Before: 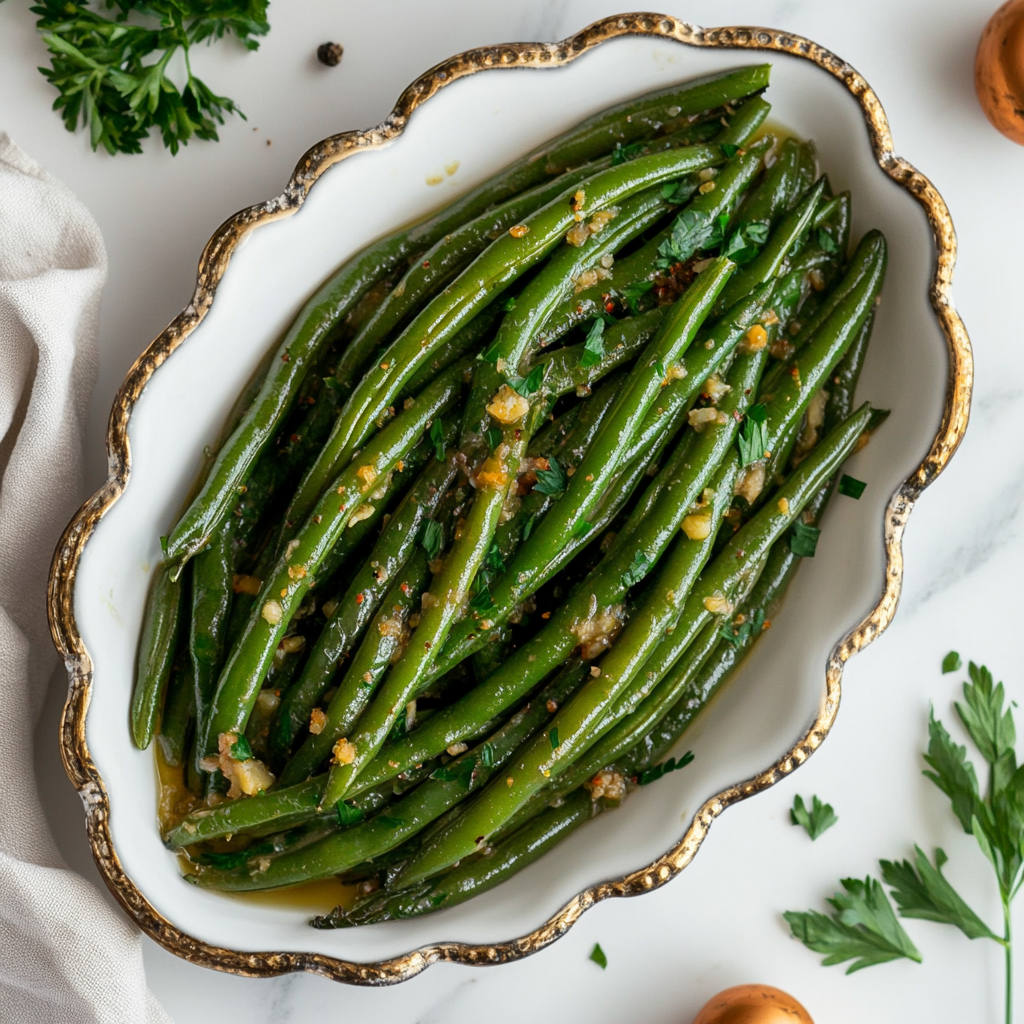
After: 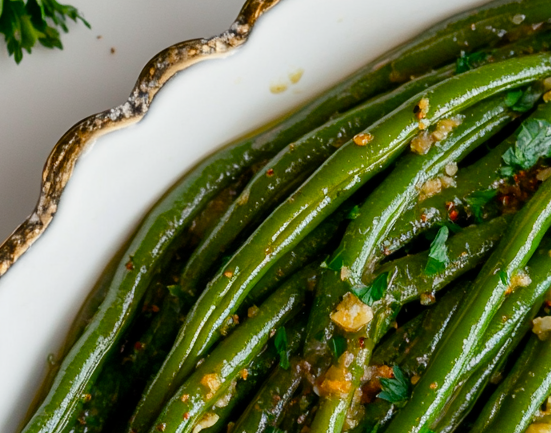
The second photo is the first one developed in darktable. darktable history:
exposure: exposure -0.05 EV
crop: left 15.306%, top 9.065%, right 30.789%, bottom 48.638%
color balance rgb: perceptual saturation grading › global saturation 20%, perceptual saturation grading › highlights -25%, perceptual saturation grading › shadows 25%
